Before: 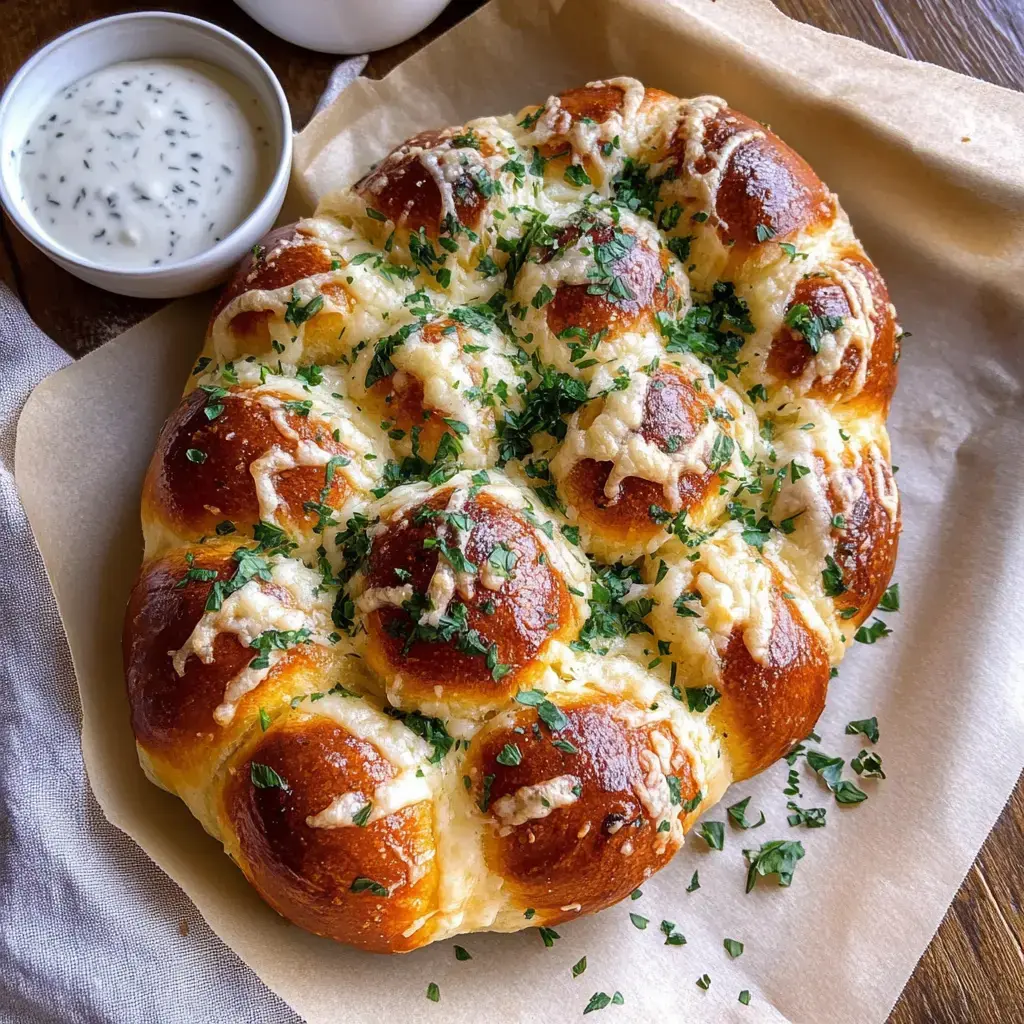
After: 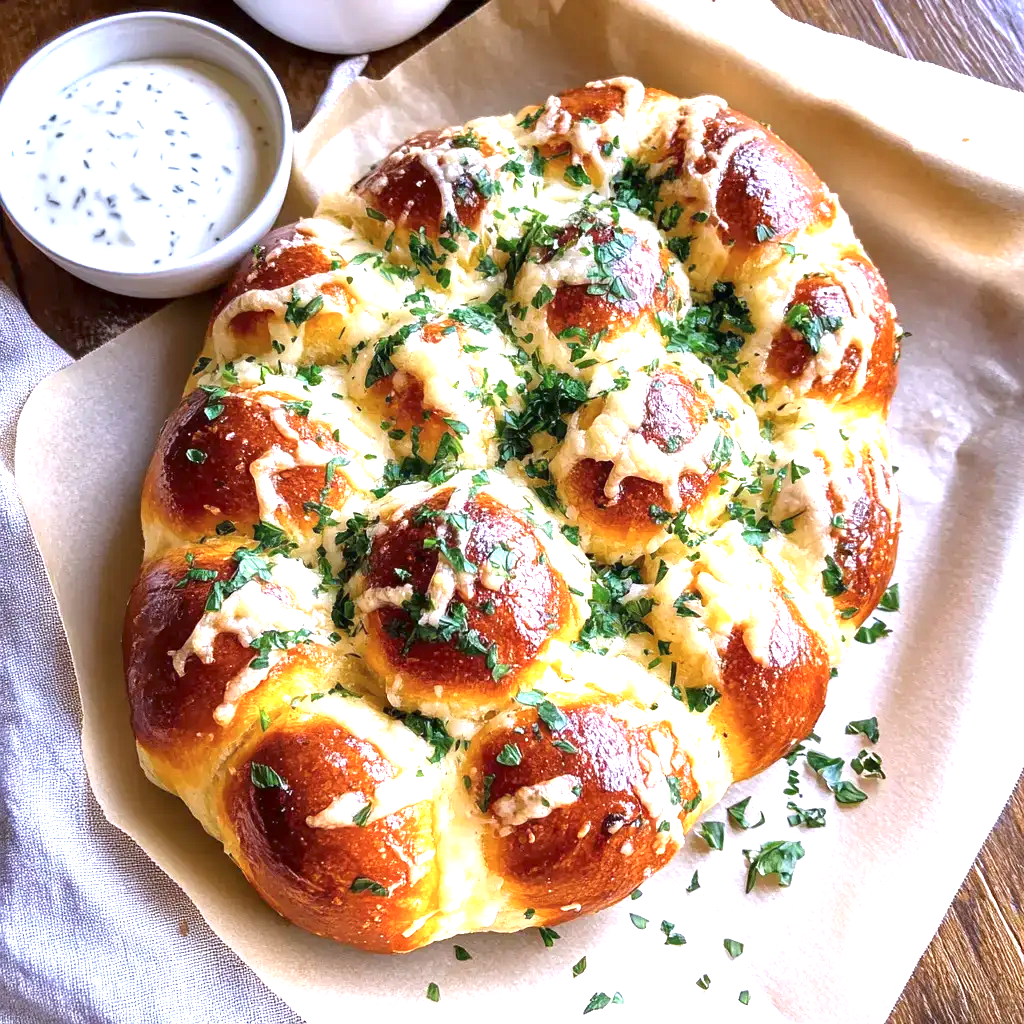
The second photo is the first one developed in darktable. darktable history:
exposure: exposure 1.16 EV, compensate exposure bias true, compensate highlight preservation false
local contrast: mode bilateral grid, contrast 20, coarseness 50, detail 119%, midtone range 0.2
color calibration: illuminant as shot in camera, x 0.358, y 0.373, temperature 4628.91 K
